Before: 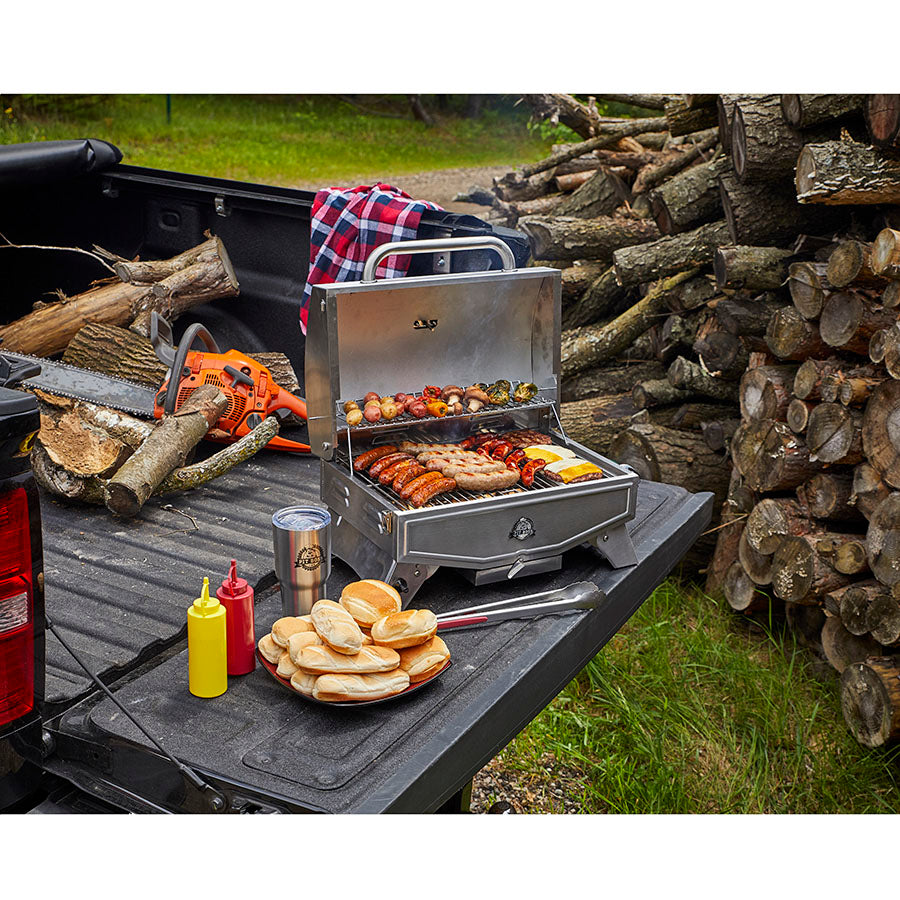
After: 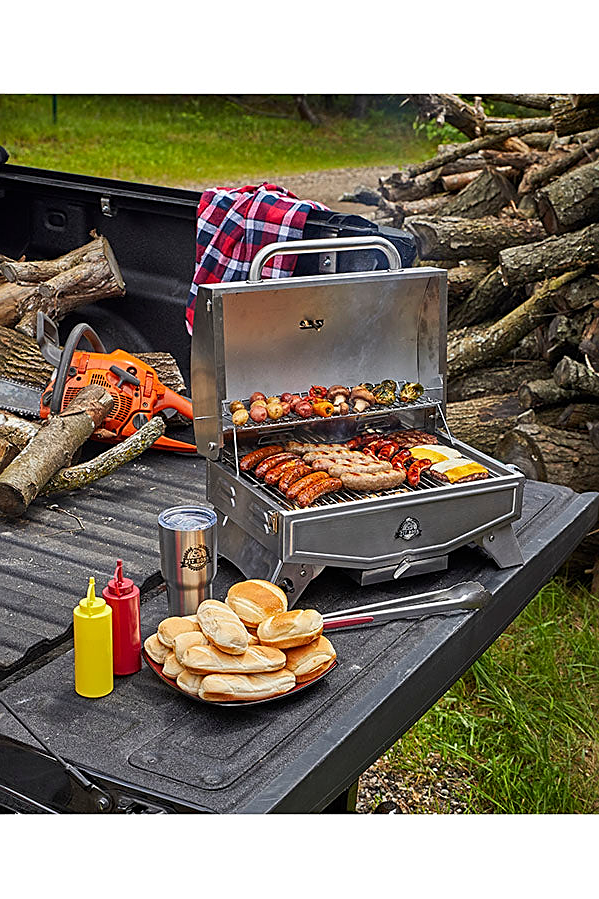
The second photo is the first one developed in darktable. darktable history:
crop and rotate: left 12.673%, right 20.66%
sharpen: on, module defaults
